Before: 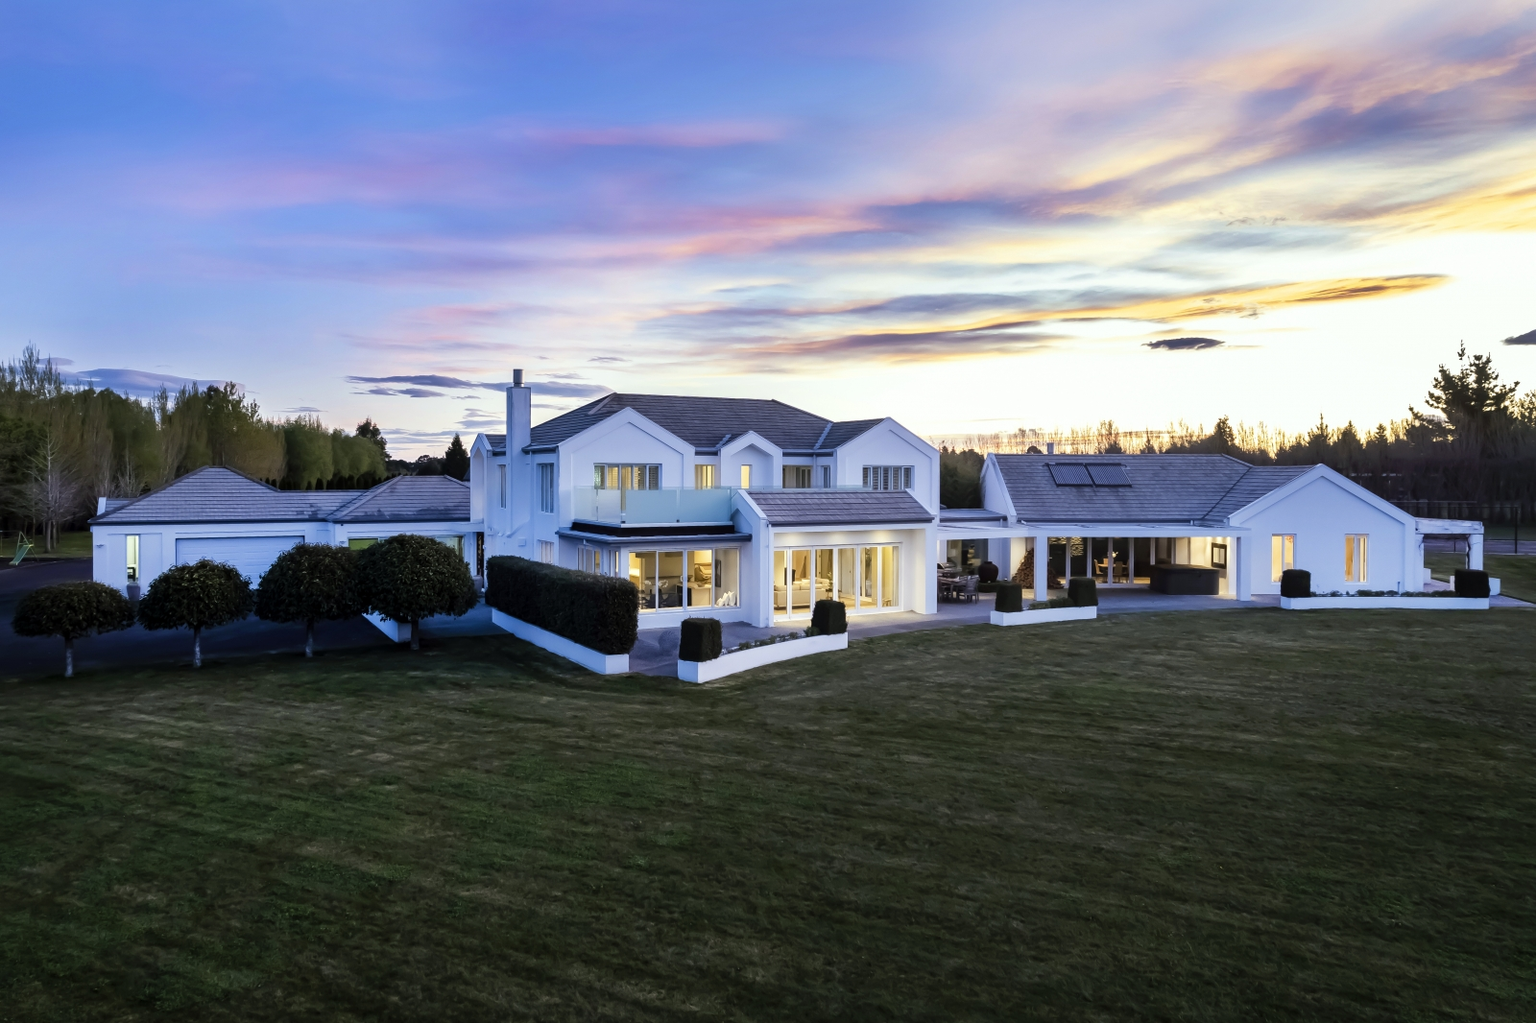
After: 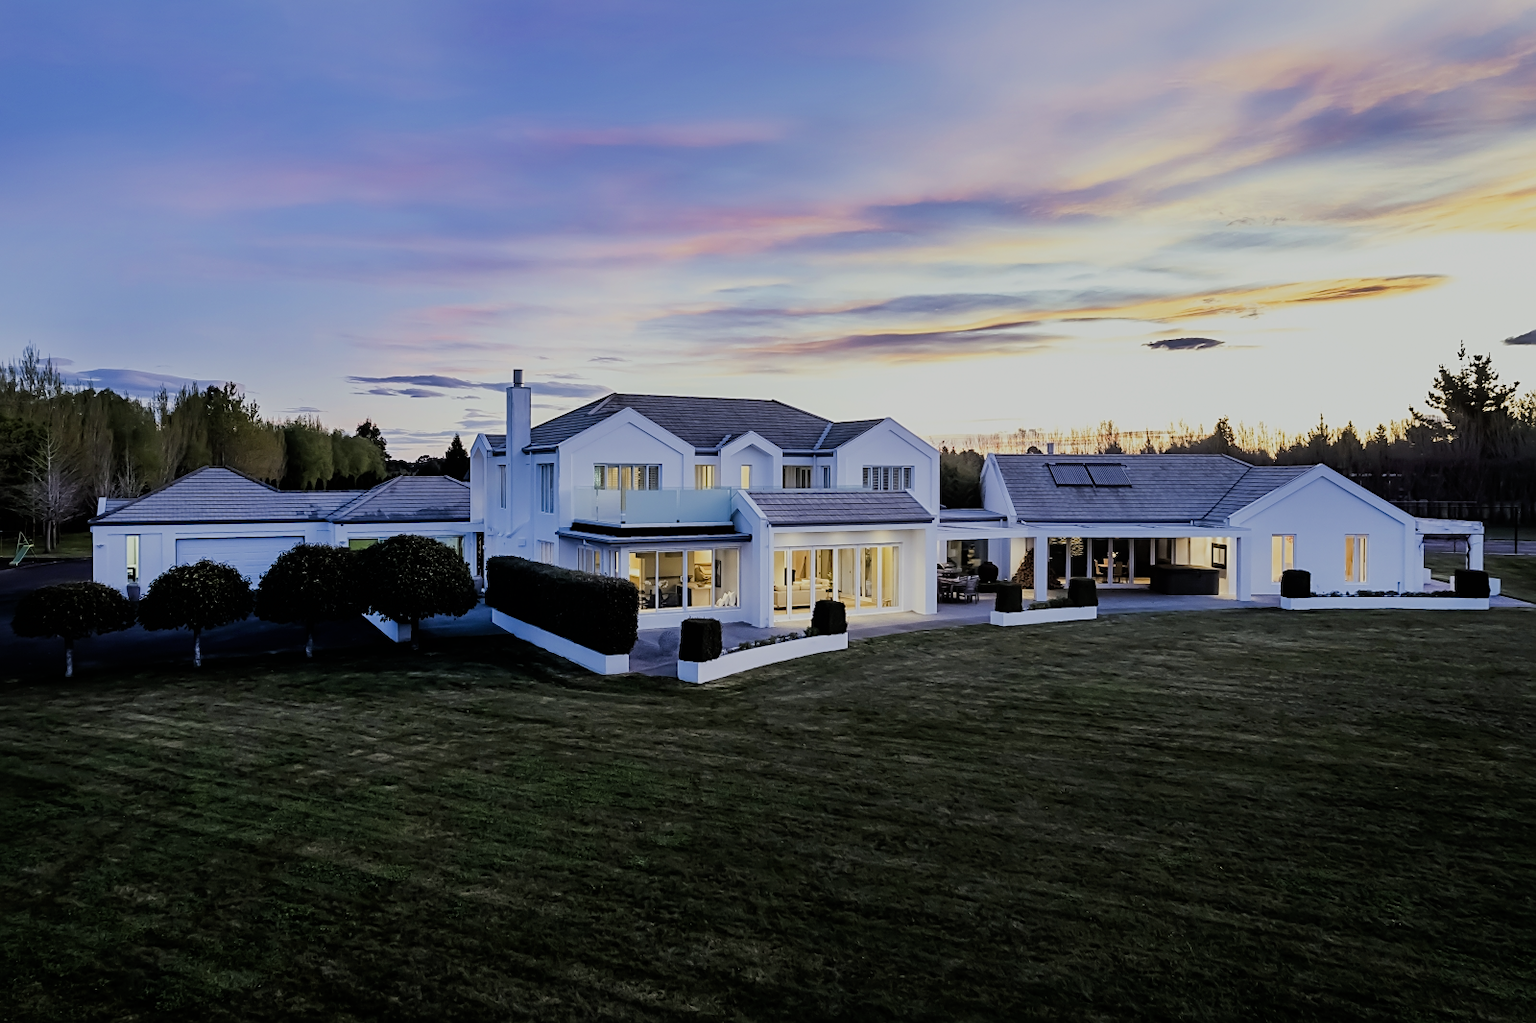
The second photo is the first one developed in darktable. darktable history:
filmic rgb: black relative exposure -7.15 EV, white relative exposure 5.36 EV, hardness 3.02
exposure: black level correction 0.001, exposure -0.125 EV, compensate exposure bias true, compensate highlight preservation false
sharpen: on, module defaults
